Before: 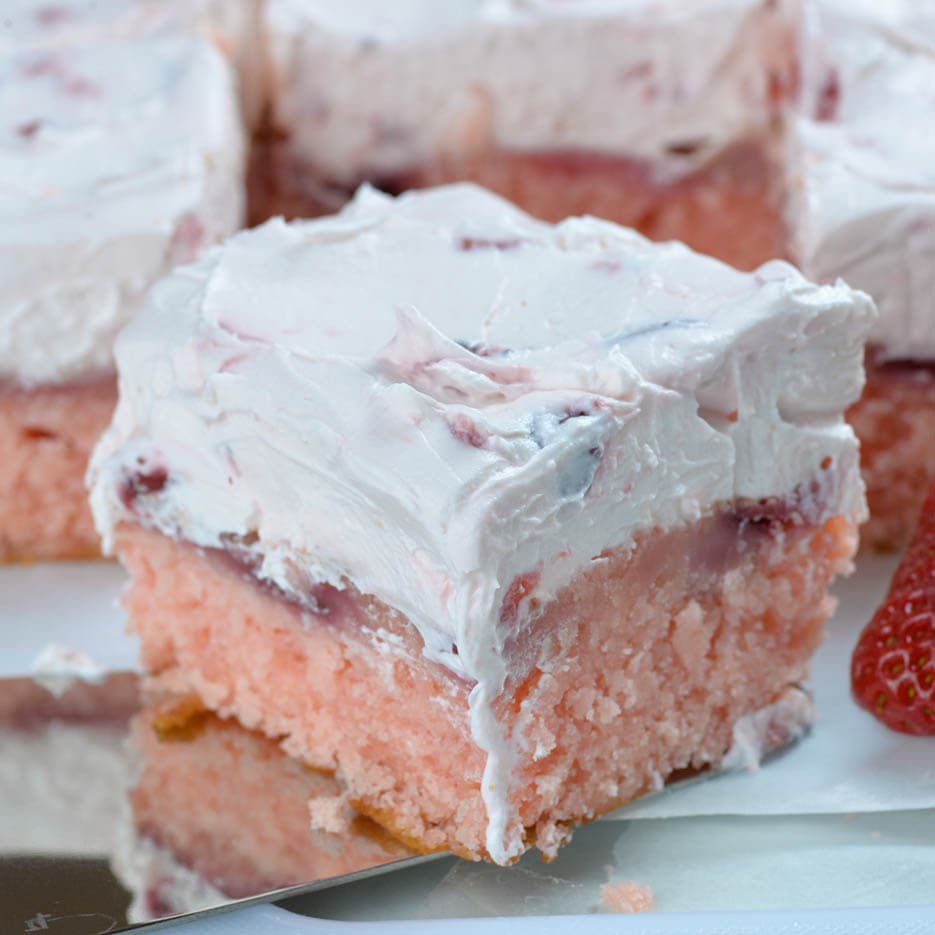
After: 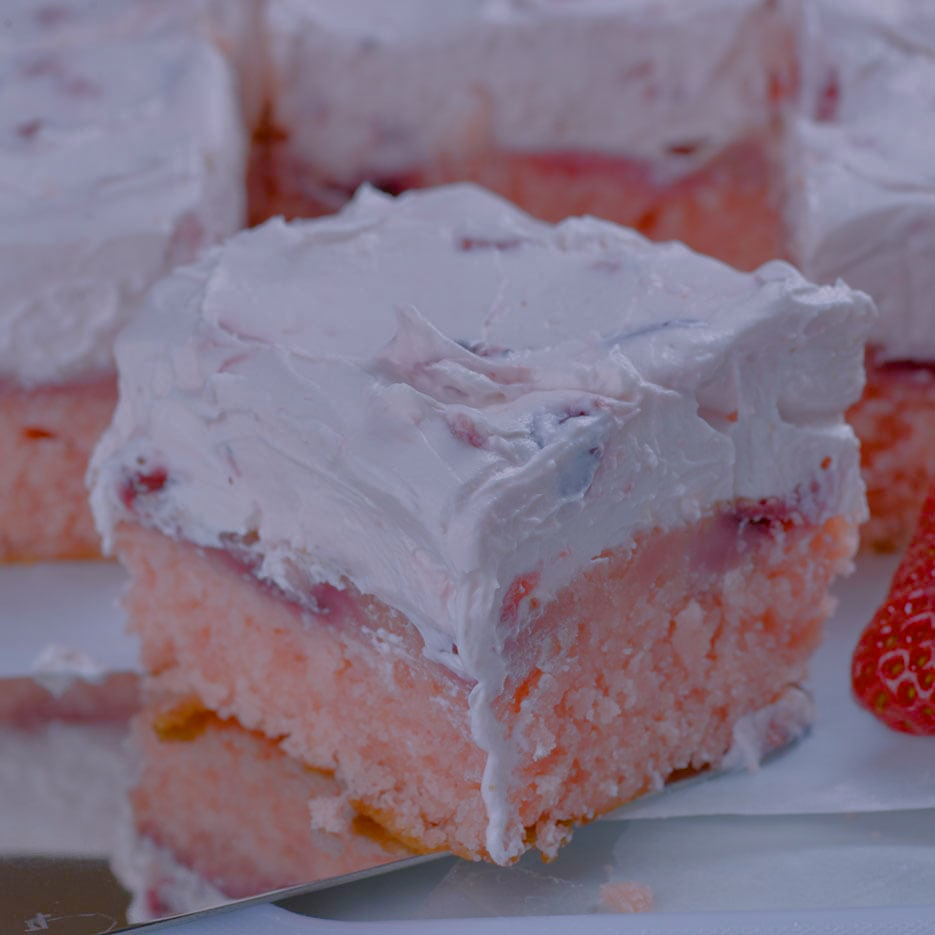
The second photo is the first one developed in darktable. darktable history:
base curve: curves: ch0 [(0, 0) (0.841, 0.609) (1, 1)]
white balance: red 1.042, blue 1.17
shadows and highlights: soften with gaussian
color balance rgb: shadows lift › chroma 1%, shadows lift › hue 113°, highlights gain › chroma 0.2%, highlights gain › hue 333°, perceptual saturation grading › global saturation 20%, perceptual saturation grading › highlights -50%, perceptual saturation grading › shadows 25%, contrast -20%
